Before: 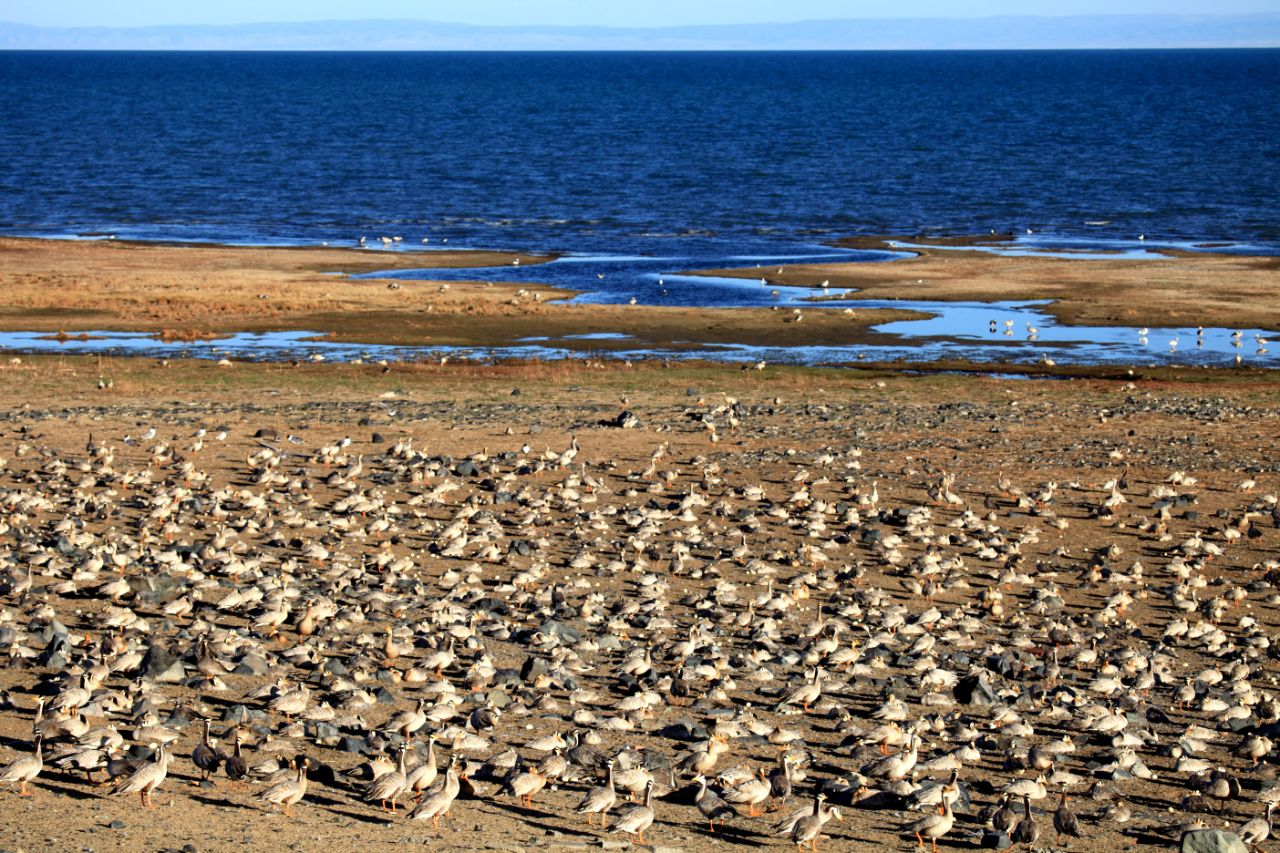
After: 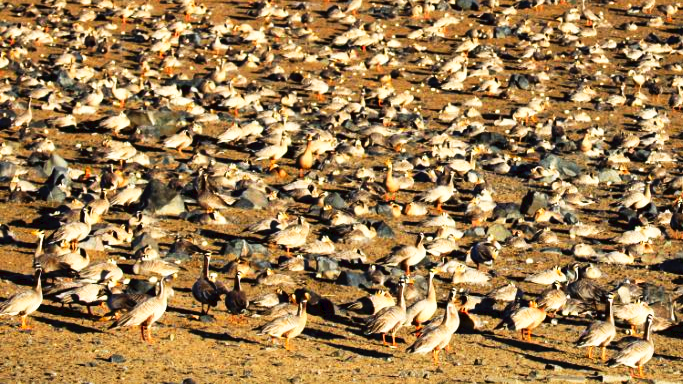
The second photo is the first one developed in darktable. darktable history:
crop and rotate: top 54.778%, right 46.61%, bottom 0.159%
contrast brightness saturation: brightness -0.02, saturation 0.35
tone curve: curves: ch0 [(0, 0) (0.003, 0.036) (0.011, 0.04) (0.025, 0.042) (0.044, 0.052) (0.069, 0.066) (0.1, 0.085) (0.136, 0.106) (0.177, 0.144) (0.224, 0.188) (0.277, 0.241) (0.335, 0.307) (0.399, 0.382) (0.468, 0.466) (0.543, 0.56) (0.623, 0.672) (0.709, 0.772) (0.801, 0.876) (0.898, 0.949) (1, 1)], preserve colors none
